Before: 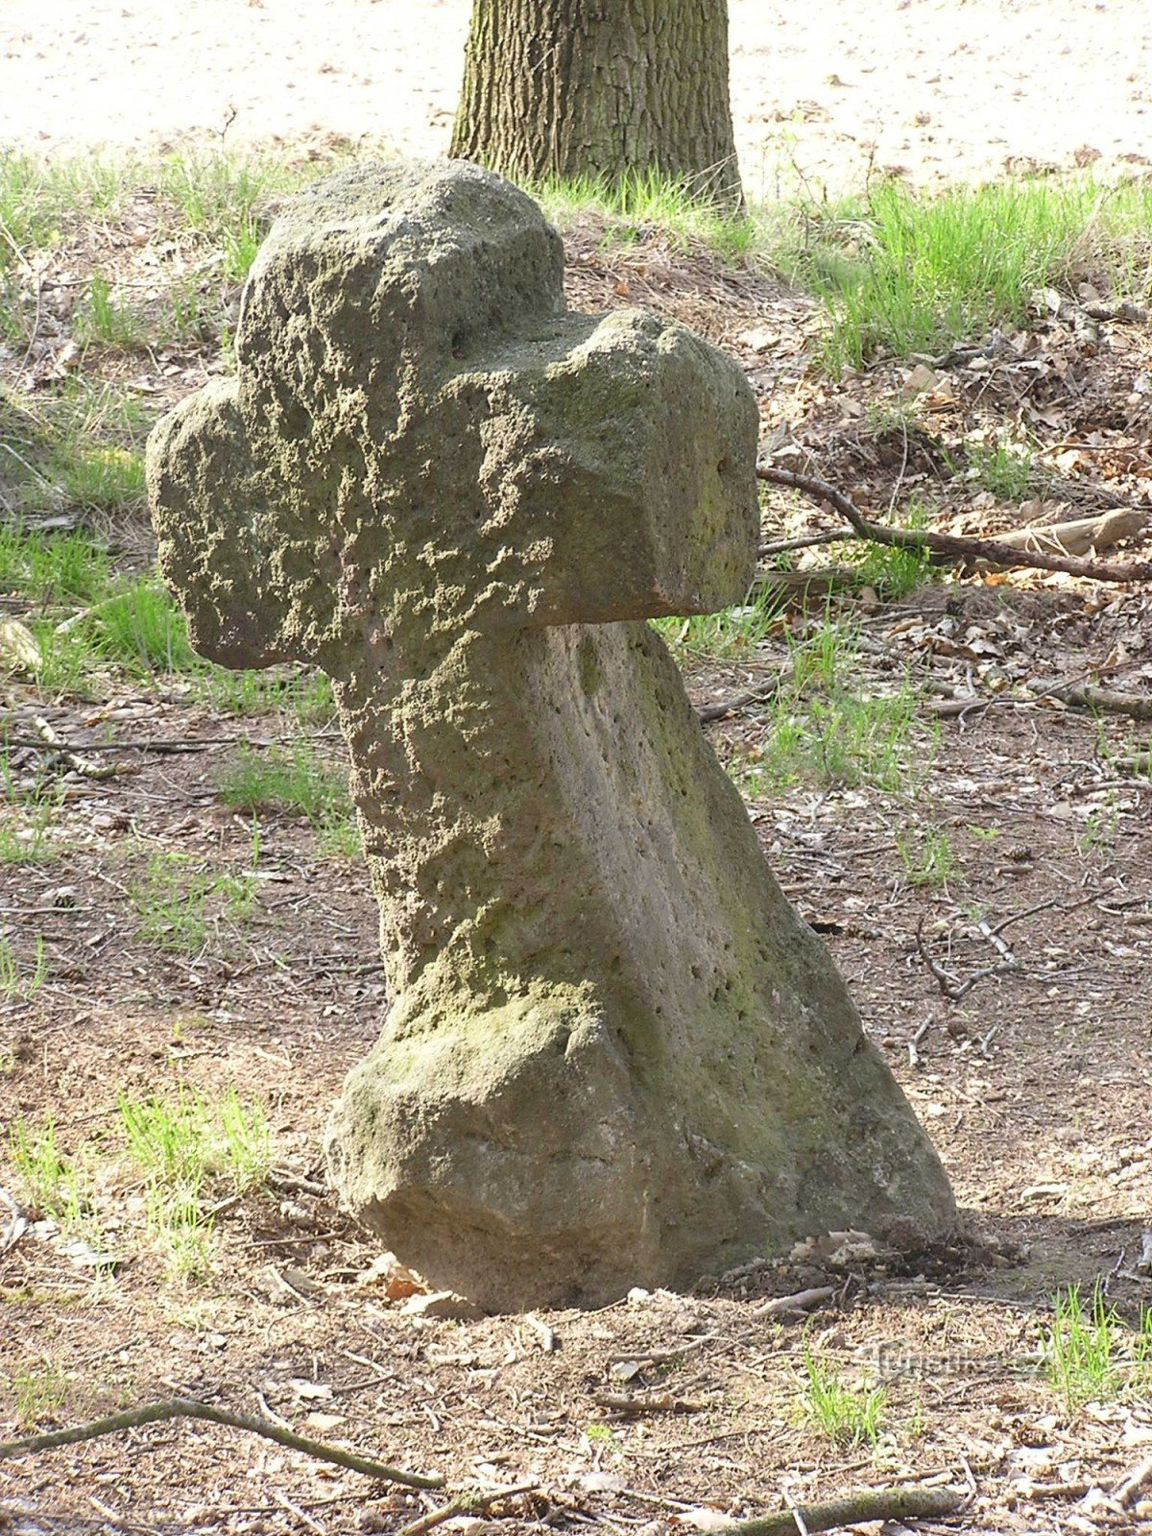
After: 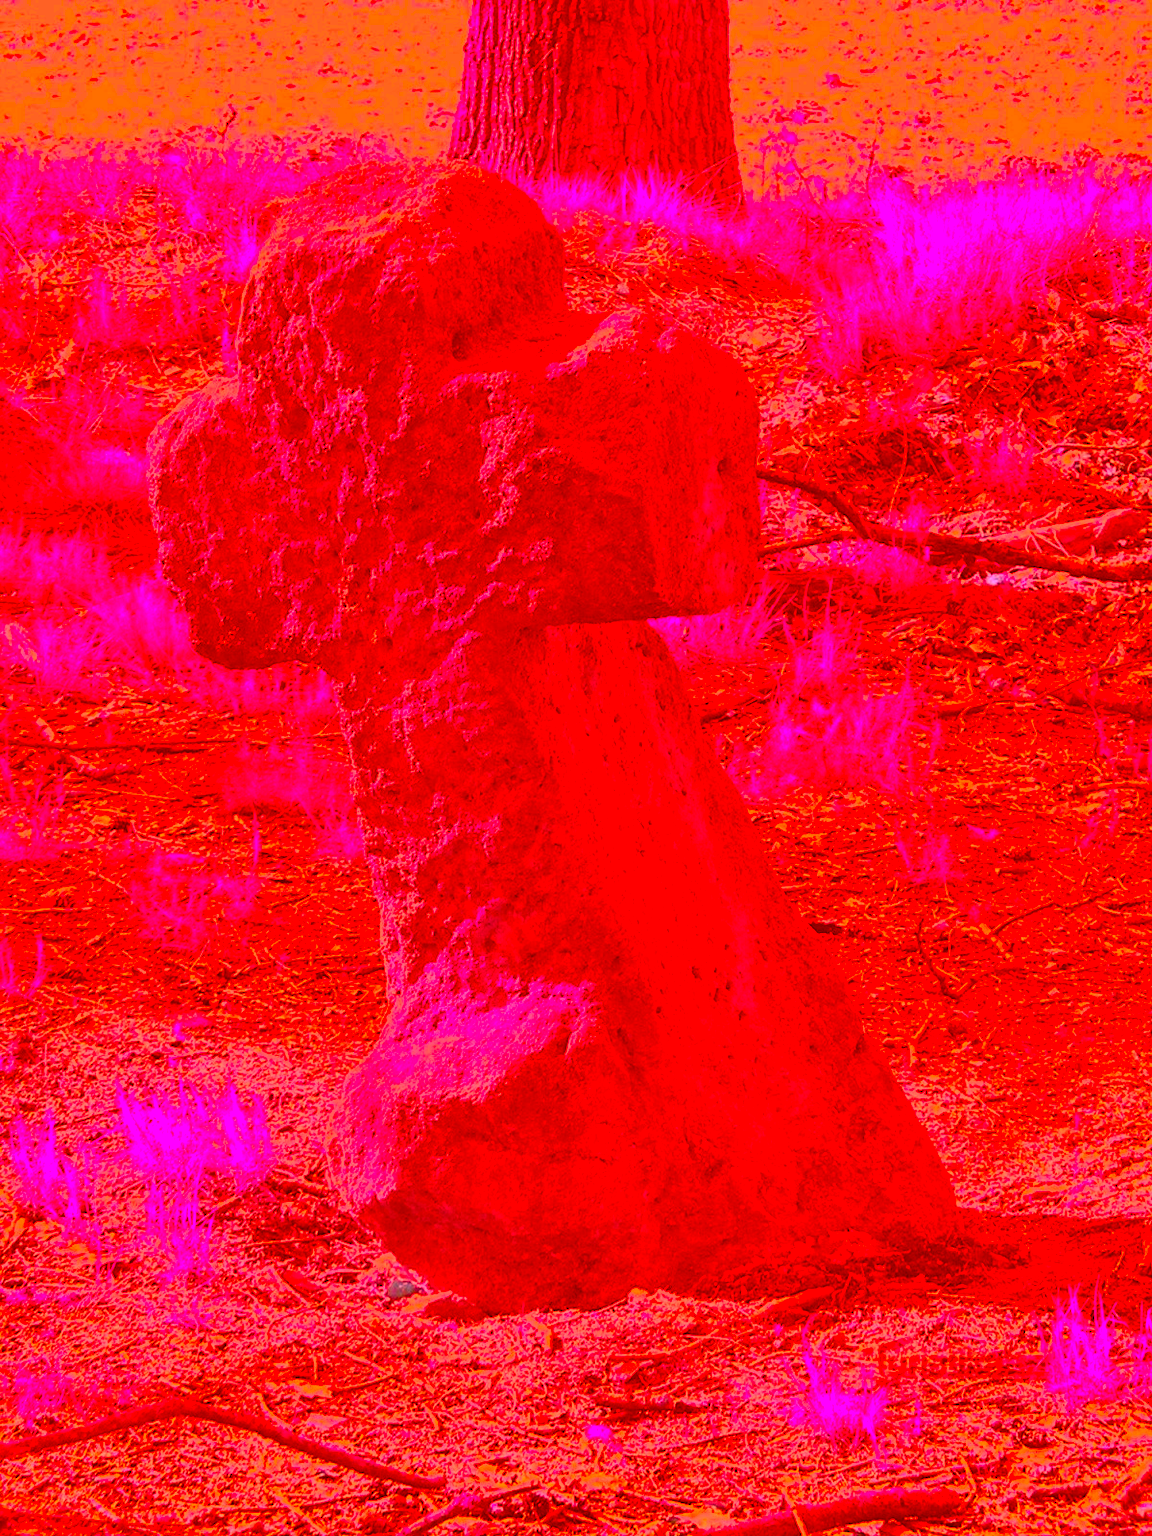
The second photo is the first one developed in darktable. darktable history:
shadows and highlights: soften with gaussian
tone equalizer: on, module defaults
color correction: highlights a* -38.95, highlights b* -39.32, shadows a* -39.39, shadows b* -39.79, saturation -2.96
